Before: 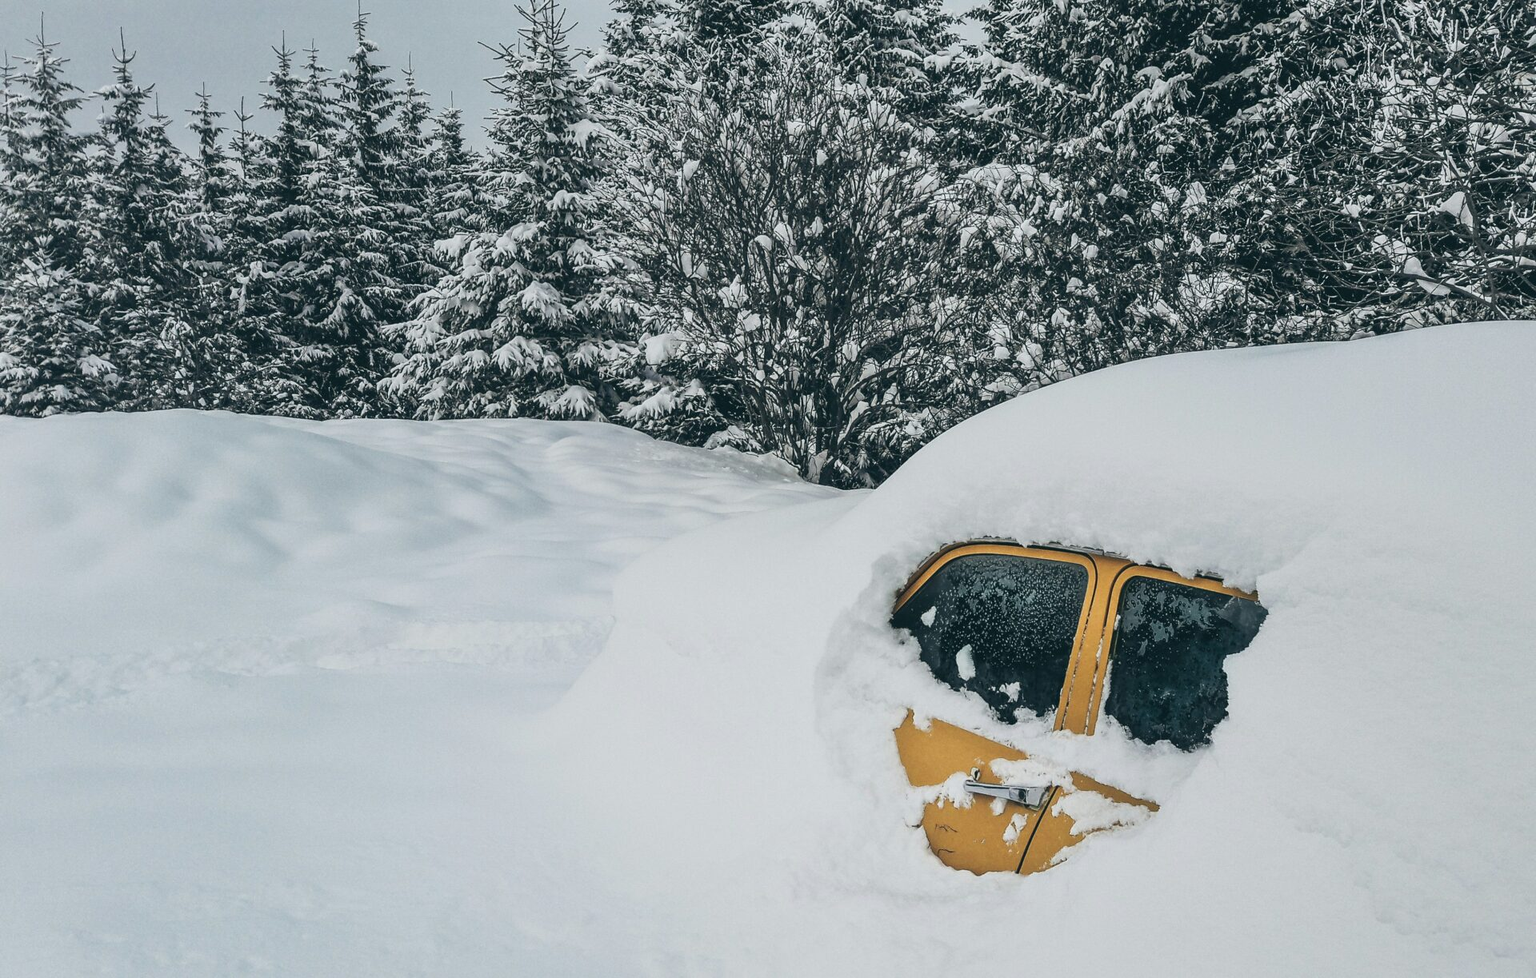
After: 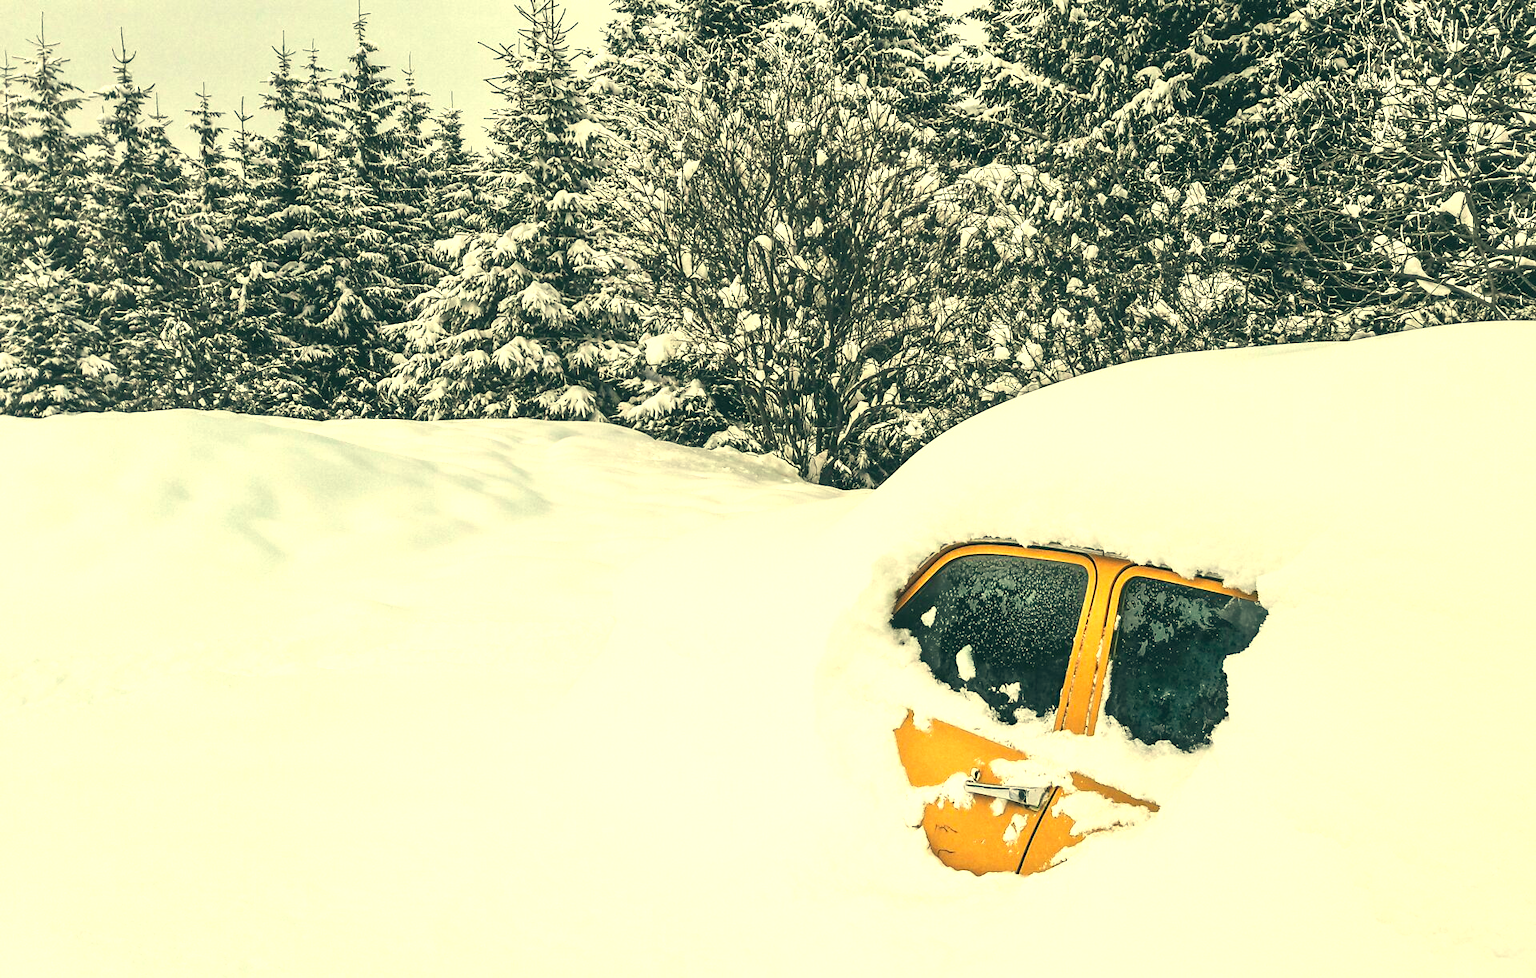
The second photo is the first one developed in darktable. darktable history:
exposure: black level correction 0, exposure 0.95 EV, compensate exposure bias true, compensate highlight preservation false
color zones: curves: ch0 [(0, 0.613) (0.01, 0.613) (0.245, 0.448) (0.498, 0.529) (0.642, 0.665) (0.879, 0.777) (0.99, 0.613)]; ch1 [(0, 0) (0.143, 0) (0.286, 0) (0.429, 0) (0.571, 0) (0.714, 0) (0.857, 0)], mix -121.96%
white balance: red 1.08, blue 0.791
